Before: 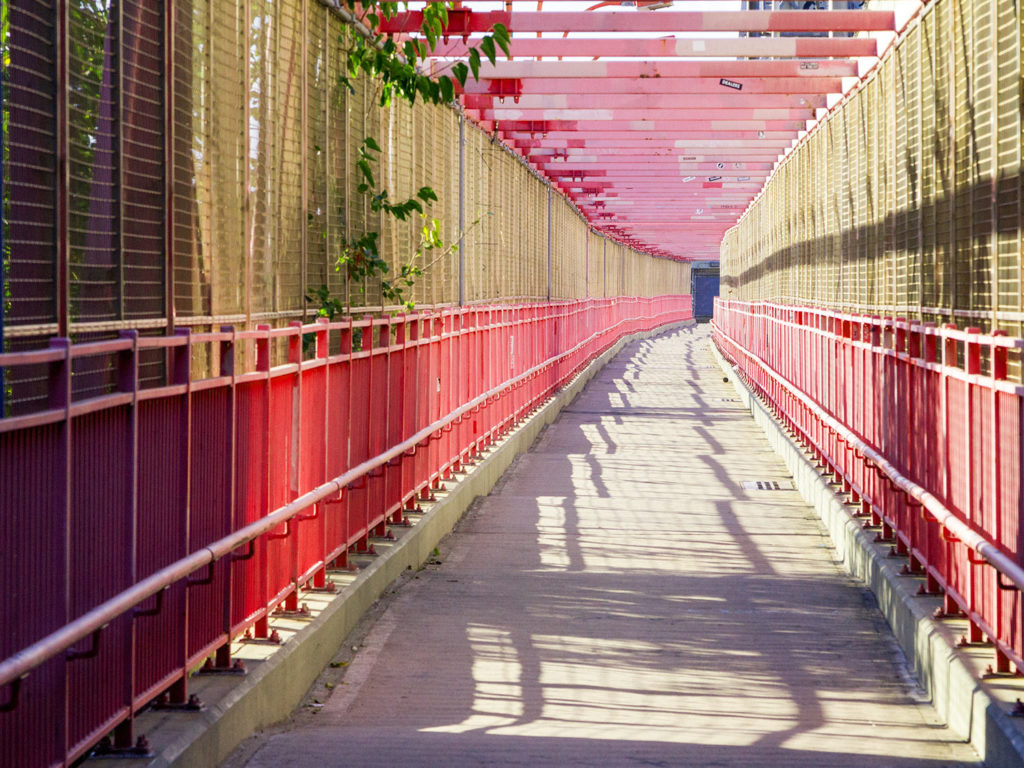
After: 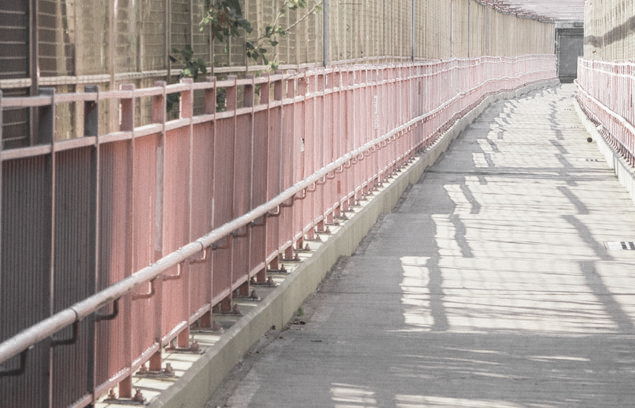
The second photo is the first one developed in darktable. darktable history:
crop: left 13.312%, top 31.28%, right 24.627%, bottom 15.582%
tone curve: curves: ch0 [(0, 0) (0.003, 0.144) (0.011, 0.149) (0.025, 0.159) (0.044, 0.183) (0.069, 0.207) (0.1, 0.236) (0.136, 0.269) (0.177, 0.303) (0.224, 0.339) (0.277, 0.38) (0.335, 0.428) (0.399, 0.478) (0.468, 0.539) (0.543, 0.604) (0.623, 0.679) (0.709, 0.755) (0.801, 0.836) (0.898, 0.918) (1, 1)], preserve colors none
color zones: curves: ch0 [(0, 0.613) (0.01, 0.613) (0.245, 0.448) (0.498, 0.529) (0.642, 0.665) (0.879, 0.777) (0.99, 0.613)]; ch1 [(0, 0.035) (0.121, 0.189) (0.259, 0.197) (0.415, 0.061) (0.589, 0.022) (0.732, 0.022) (0.857, 0.026) (0.991, 0.053)]
